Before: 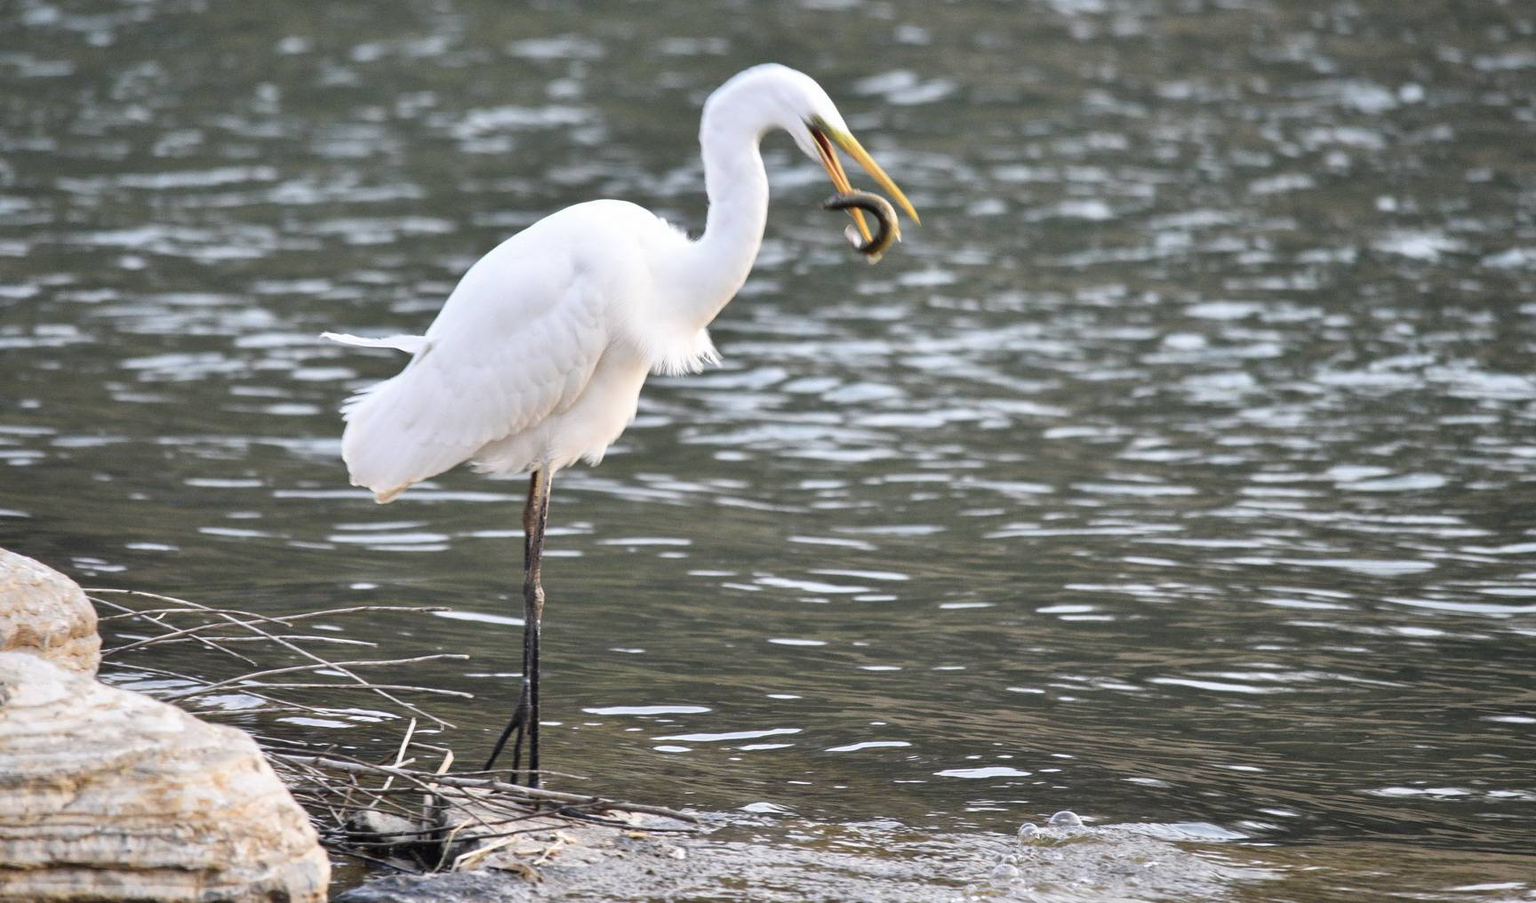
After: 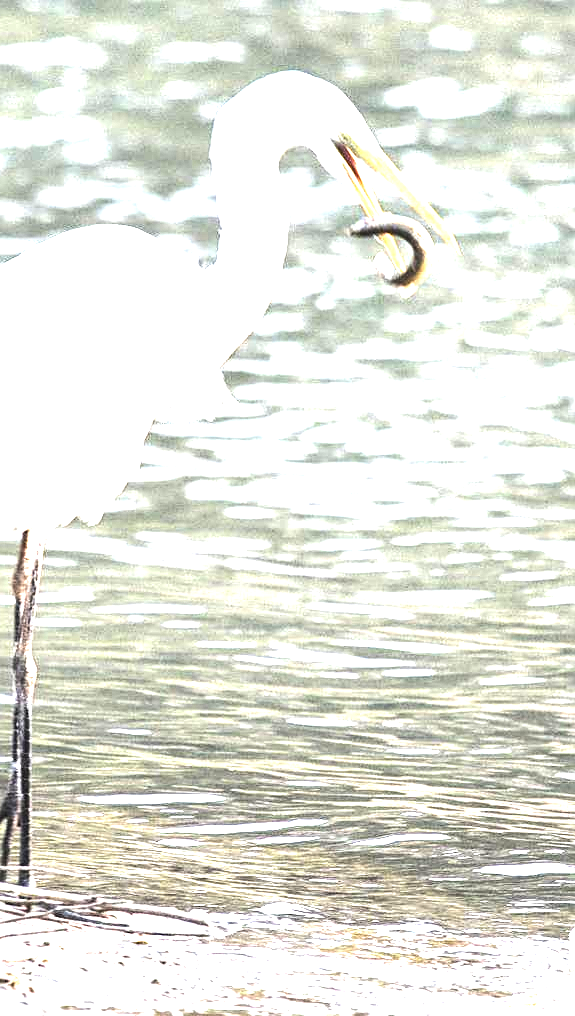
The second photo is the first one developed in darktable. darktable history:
local contrast: on, module defaults
crop: left 33.36%, right 33.36%
exposure: black level correction 0, exposure 1.625 EV, compensate exposure bias true, compensate highlight preservation false
sharpen: on, module defaults
tone equalizer: -8 EV -1.08 EV, -7 EV -1.01 EV, -6 EV -0.867 EV, -5 EV -0.578 EV, -3 EV 0.578 EV, -2 EV 0.867 EV, -1 EV 1.01 EV, +0 EV 1.08 EV, edges refinement/feathering 500, mask exposure compensation -1.57 EV, preserve details no
